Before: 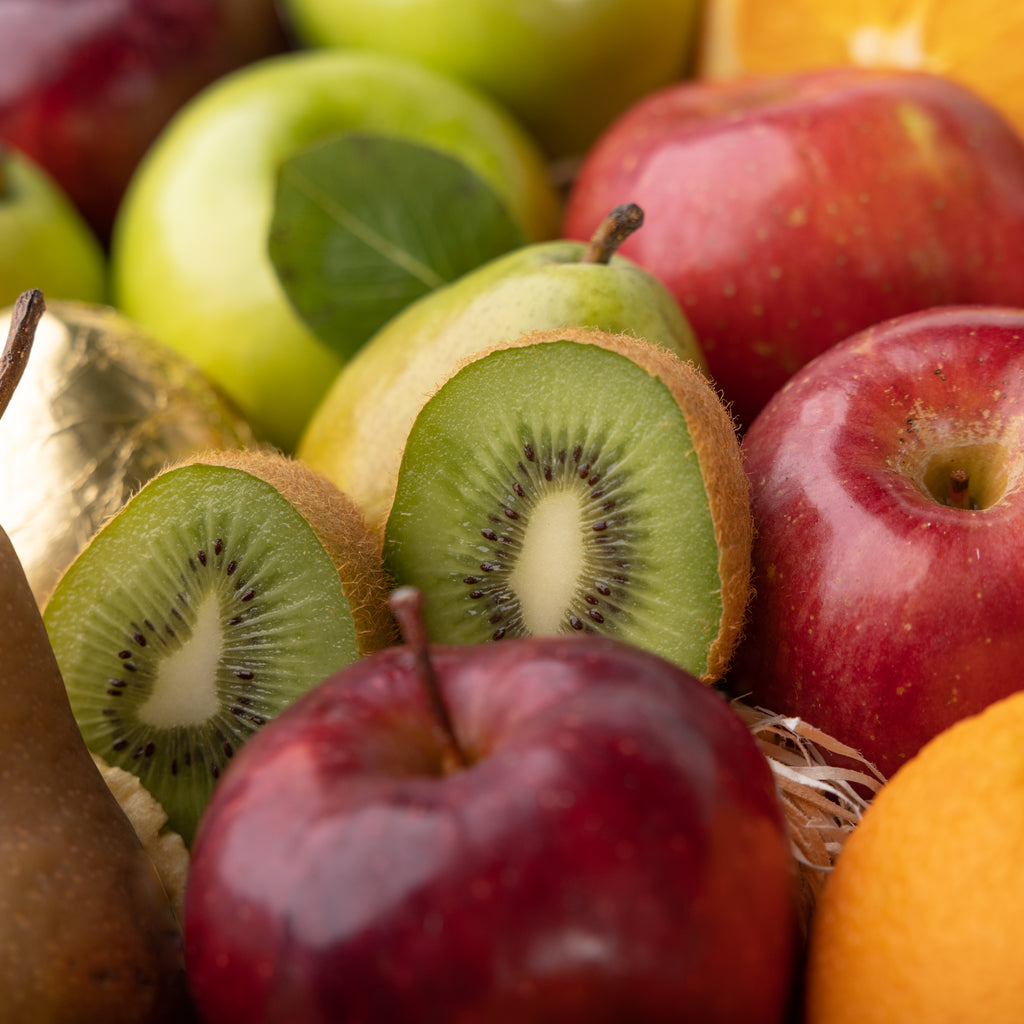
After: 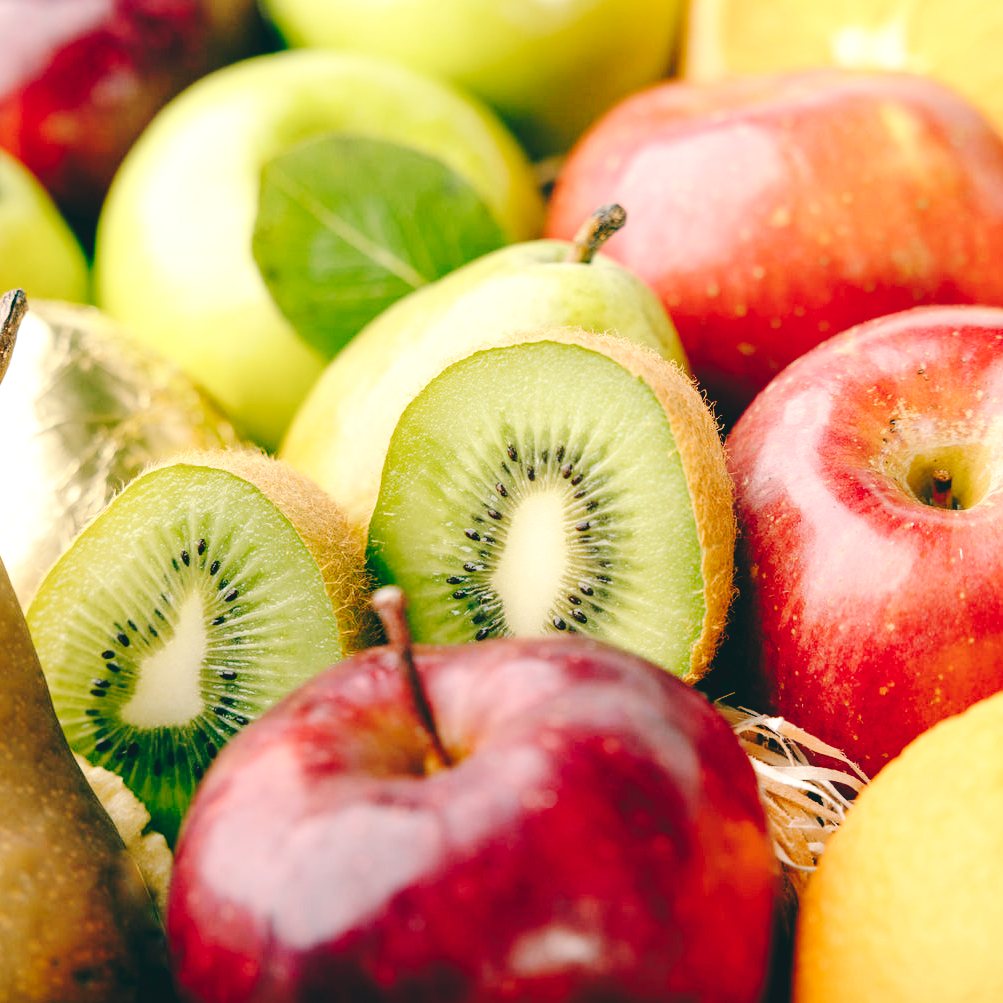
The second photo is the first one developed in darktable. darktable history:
crop: left 1.743%, right 0.268%, bottom 2.011%
tone curve: curves: ch0 [(0, 0) (0.003, 0.064) (0.011, 0.065) (0.025, 0.061) (0.044, 0.068) (0.069, 0.083) (0.1, 0.102) (0.136, 0.126) (0.177, 0.172) (0.224, 0.225) (0.277, 0.306) (0.335, 0.397) (0.399, 0.483) (0.468, 0.56) (0.543, 0.634) (0.623, 0.708) (0.709, 0.77) (0.801, 0.832) (0.898, 0.899) (1, 1)], preserve colors none
base curve: curves: ch0 [(0, 0) (0.028, 0.03) (0.121, 0.232) (0.46, 0.748) (0.859, 0.968) (1, 1)], preserve colors none
color balance: lift [1.005, 0.99, 1.007, 1.01], gamma [1, 0.979, 1.011, 1.021], gain [0.923, 1.098, 1.025, 0.902], input saturation 90.45%, contrast 7.73%, output saturation 105.91%
exposure: exposure 0.559 EV, compensate highlight preservation false
